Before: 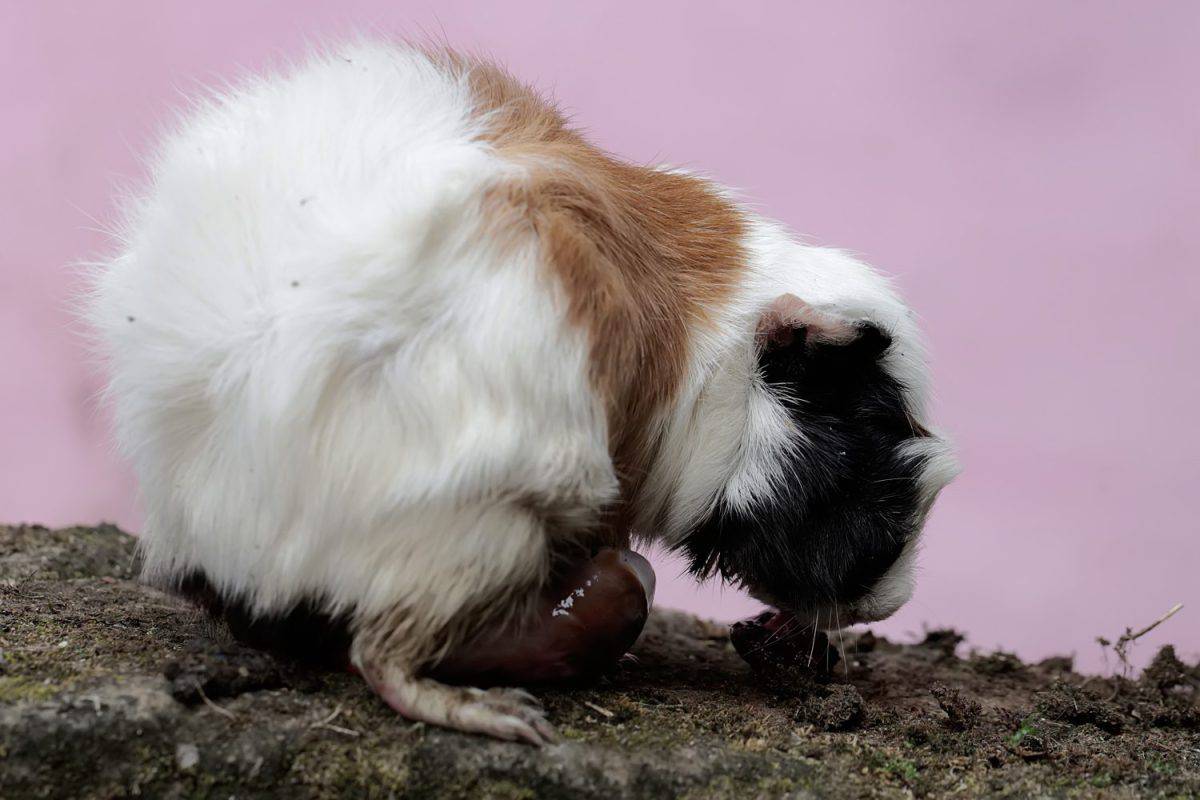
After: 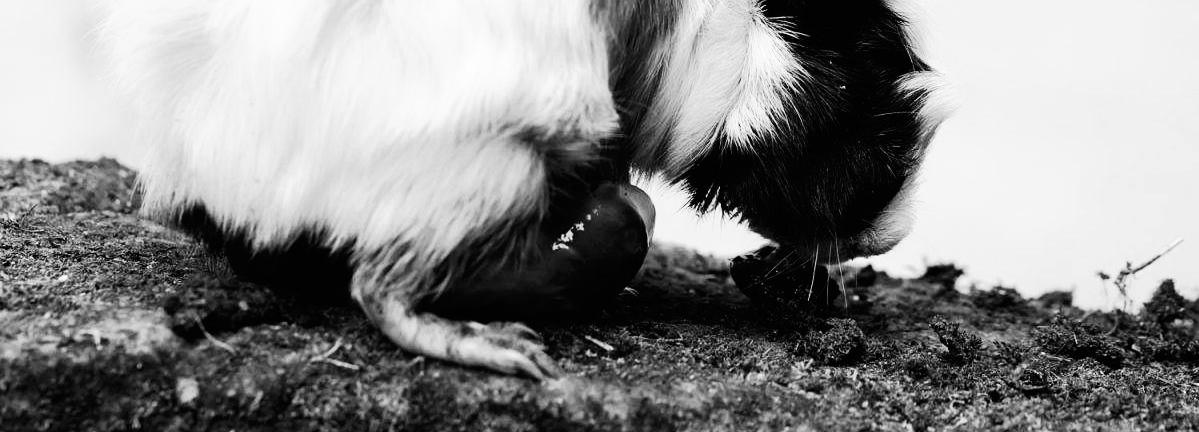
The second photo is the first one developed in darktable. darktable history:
color calibration: output gray [0.21, 0.42, 0.37, 0], x 0.367, y 0.376, temperature 4363.7 K
color balance rgb: global offset › hue 168.72°, perceptual saturation grading › global saturation 30.482%
crop and rotate: top 45.88%, right 0.048%
base curve: curves: ch0 [(0, 0) (0.007, 0.004) (0.027, 0.03) (0.046, 0.07) (0.207, 0.54) (0.442, 0.872) (0.673, 0.972) (1, 1)], preserve colors none
